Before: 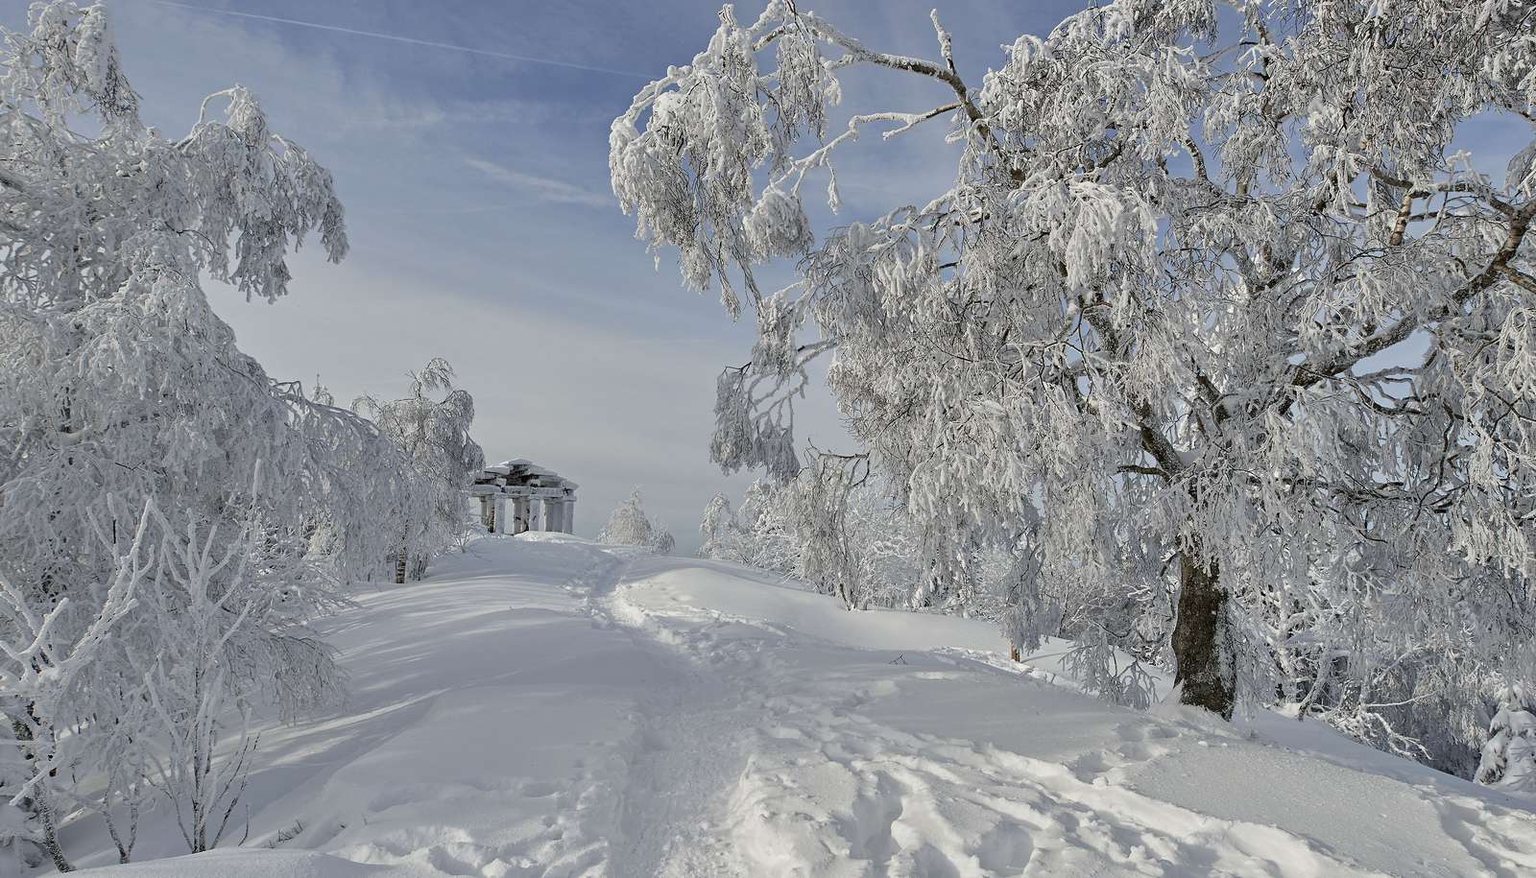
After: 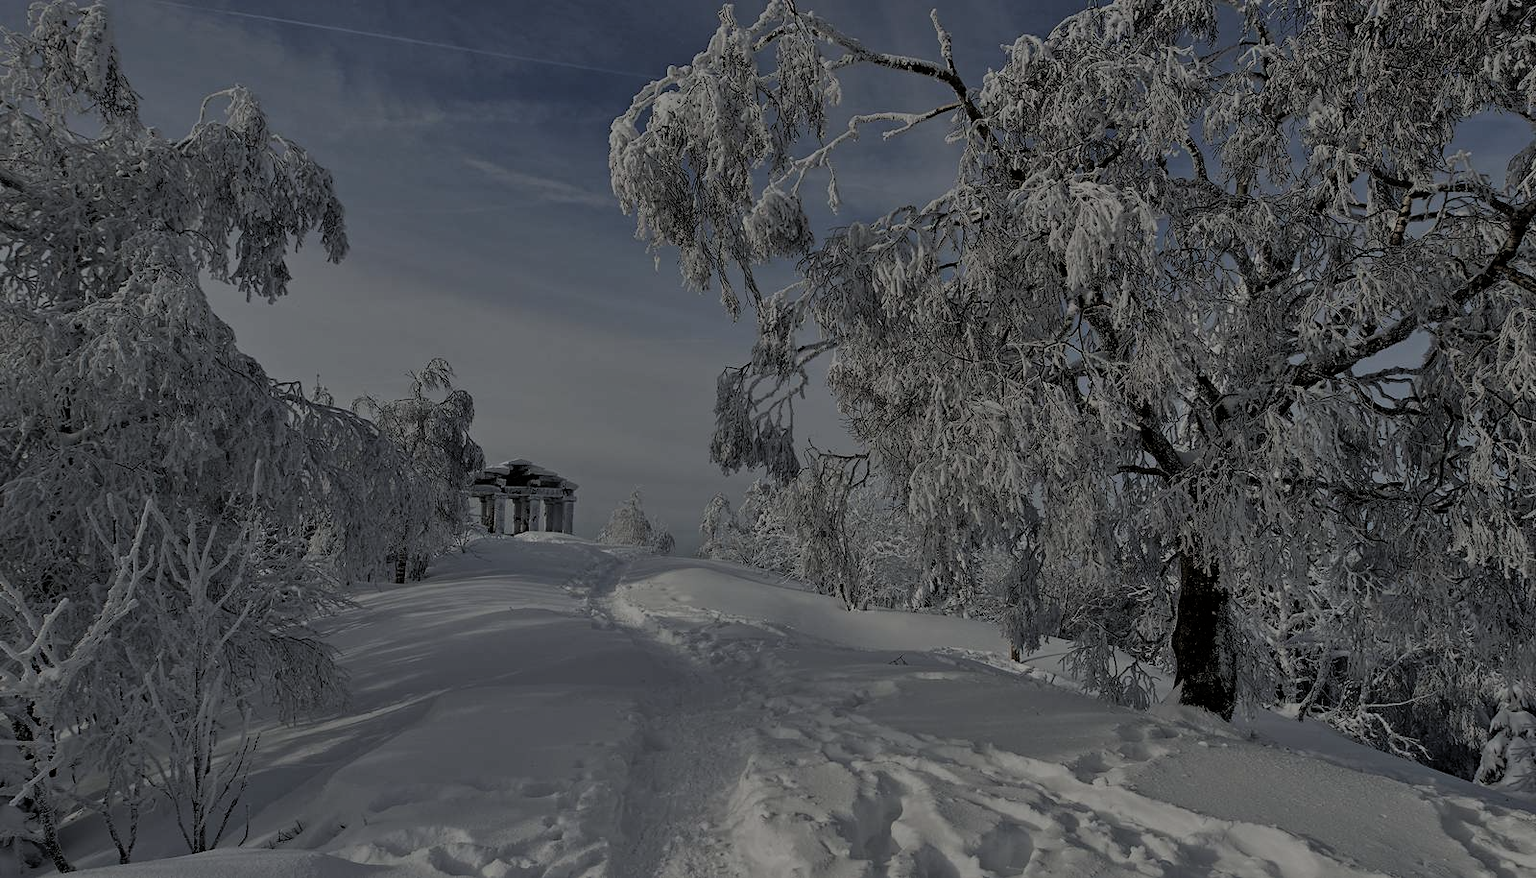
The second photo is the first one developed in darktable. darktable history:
exposure: exposure -1.539 EV, compensate highlight preservation false
filmic rgb: black relative exposure -5.01 EV, white relative exposure 3.99 EV, hardness 2.89, contrast 1.3
